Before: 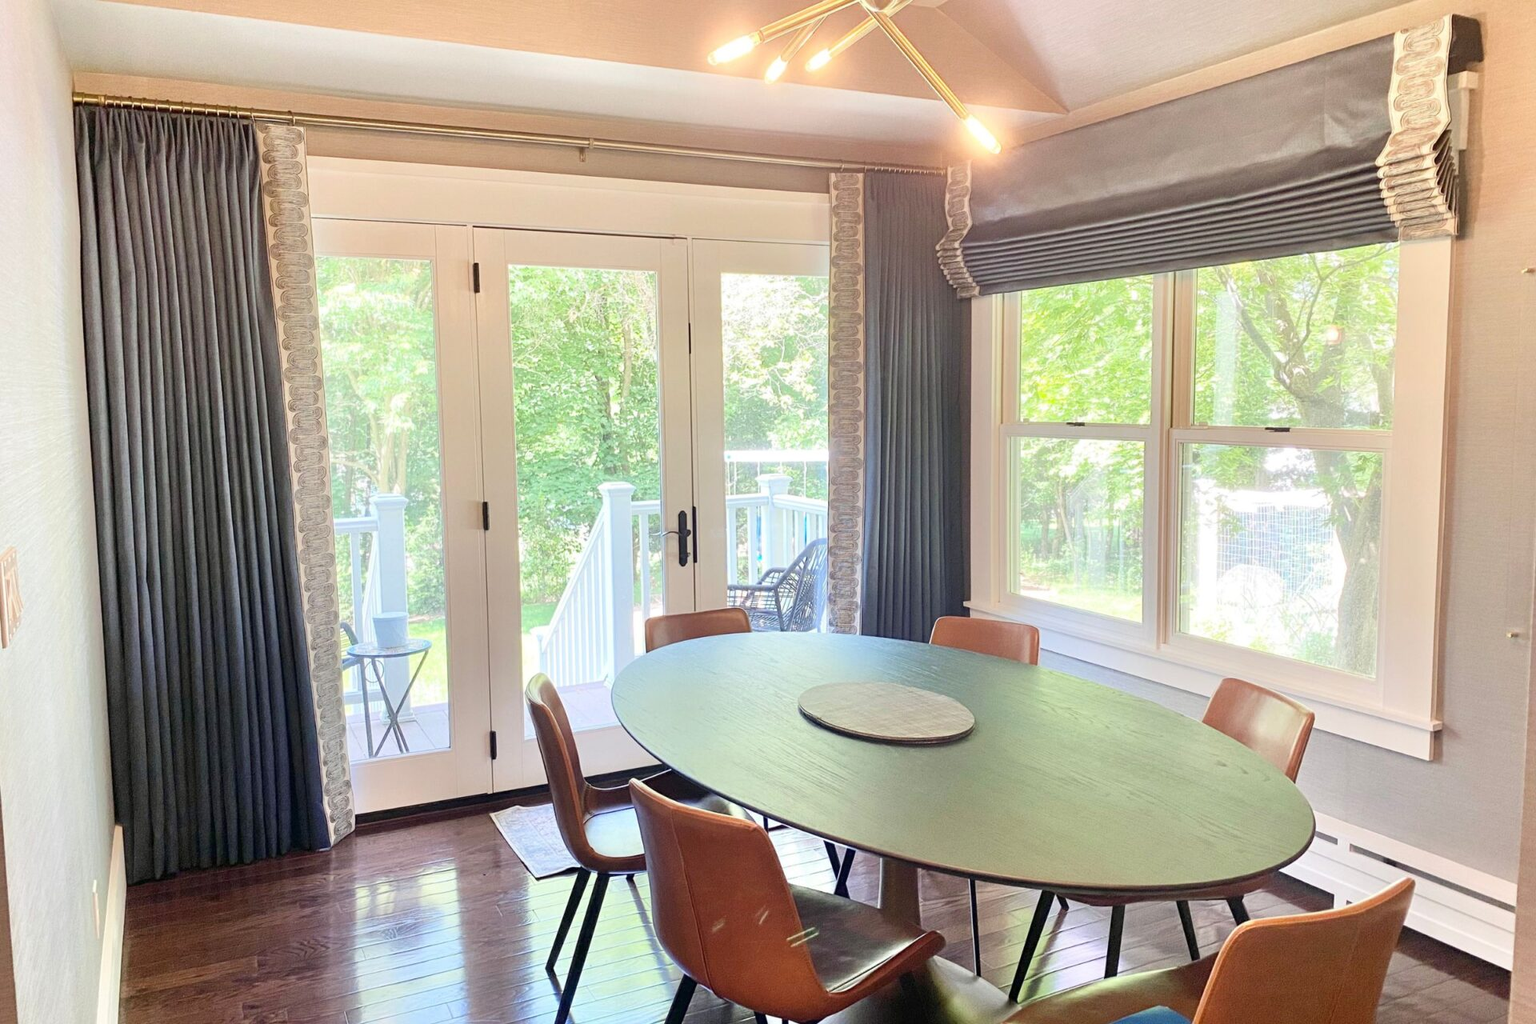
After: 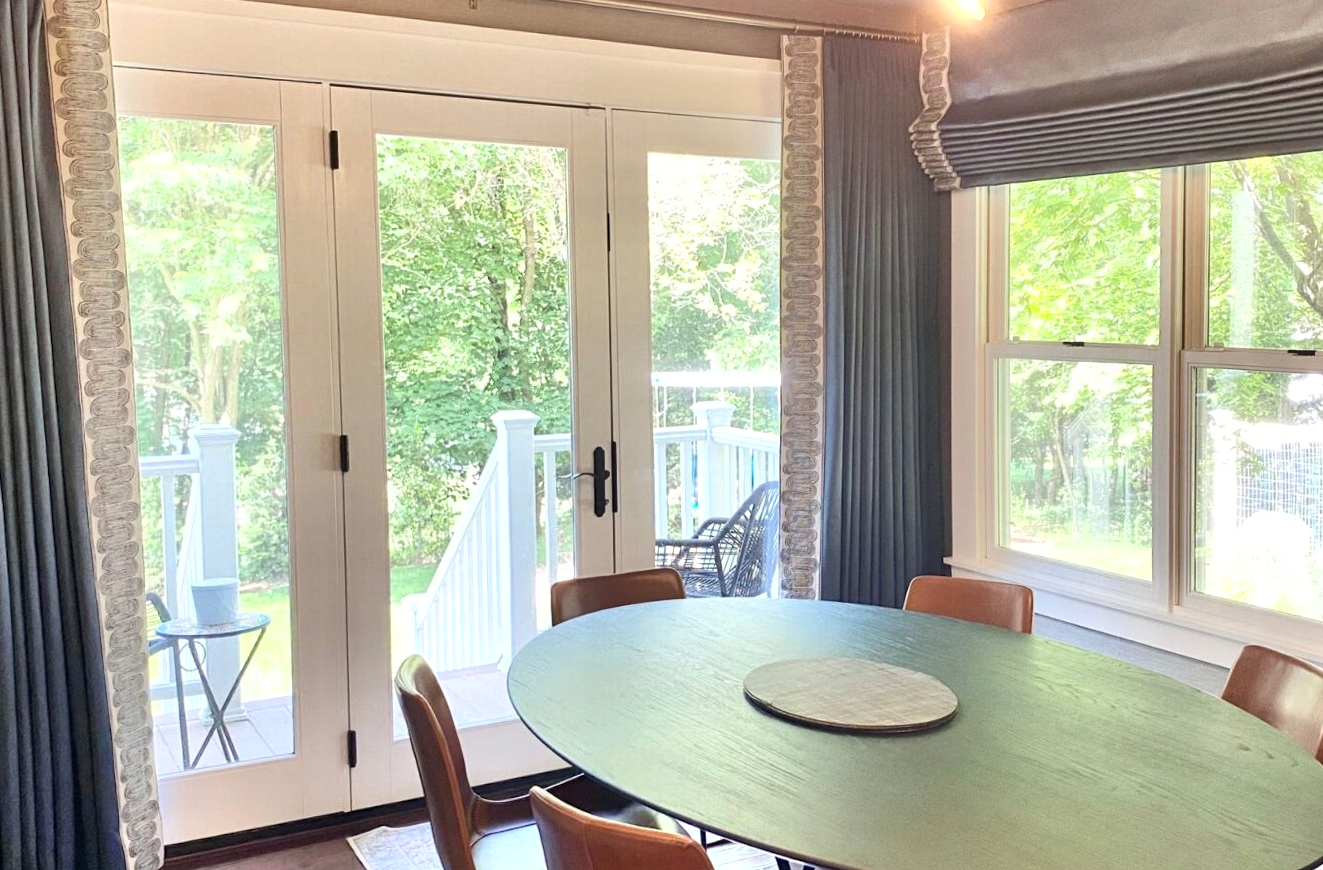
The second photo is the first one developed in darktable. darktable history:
exposure: exposure 0.2 EV, compensate highlight preservation false
rotate and perspective: rotation -0.013°, lens shift (vertical) -0.027, lens shift (horizontal) 0.178, crop left 0.016, crop right 0.989, crop top 0.082, crop bottom 0.918
crop and rotate: left 17.046%, top 10.659%, right 12.989%, bottom 14.553%
shadows and highlights: highlights color adjustment 0%, low approximation 0.01, soften with gaussian
